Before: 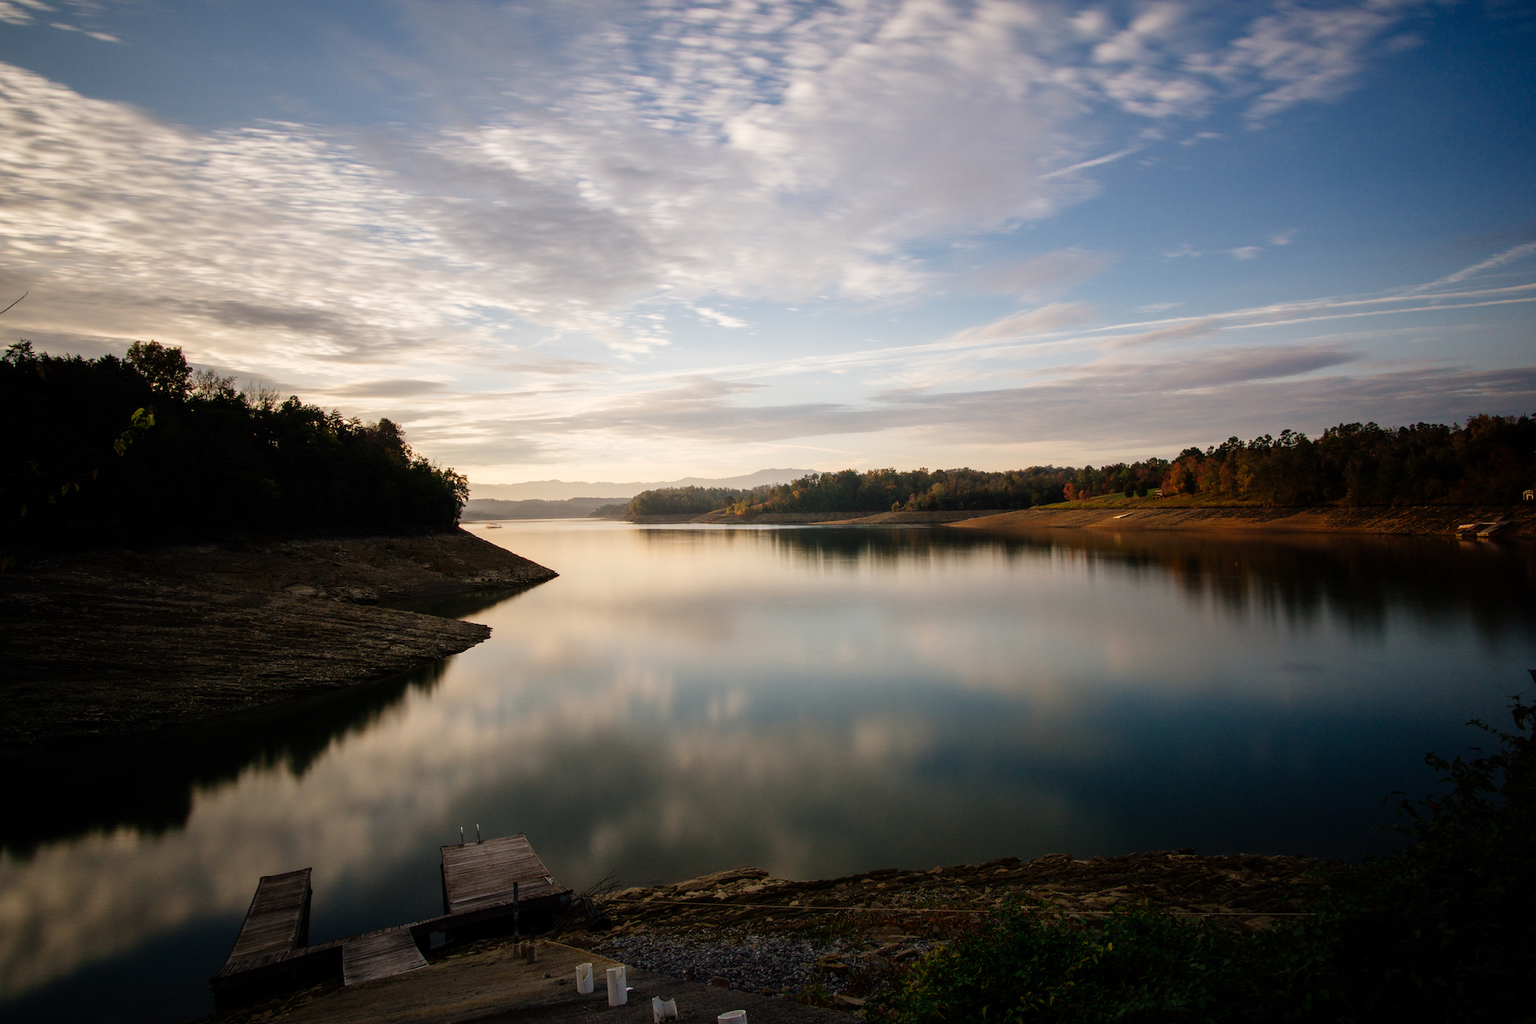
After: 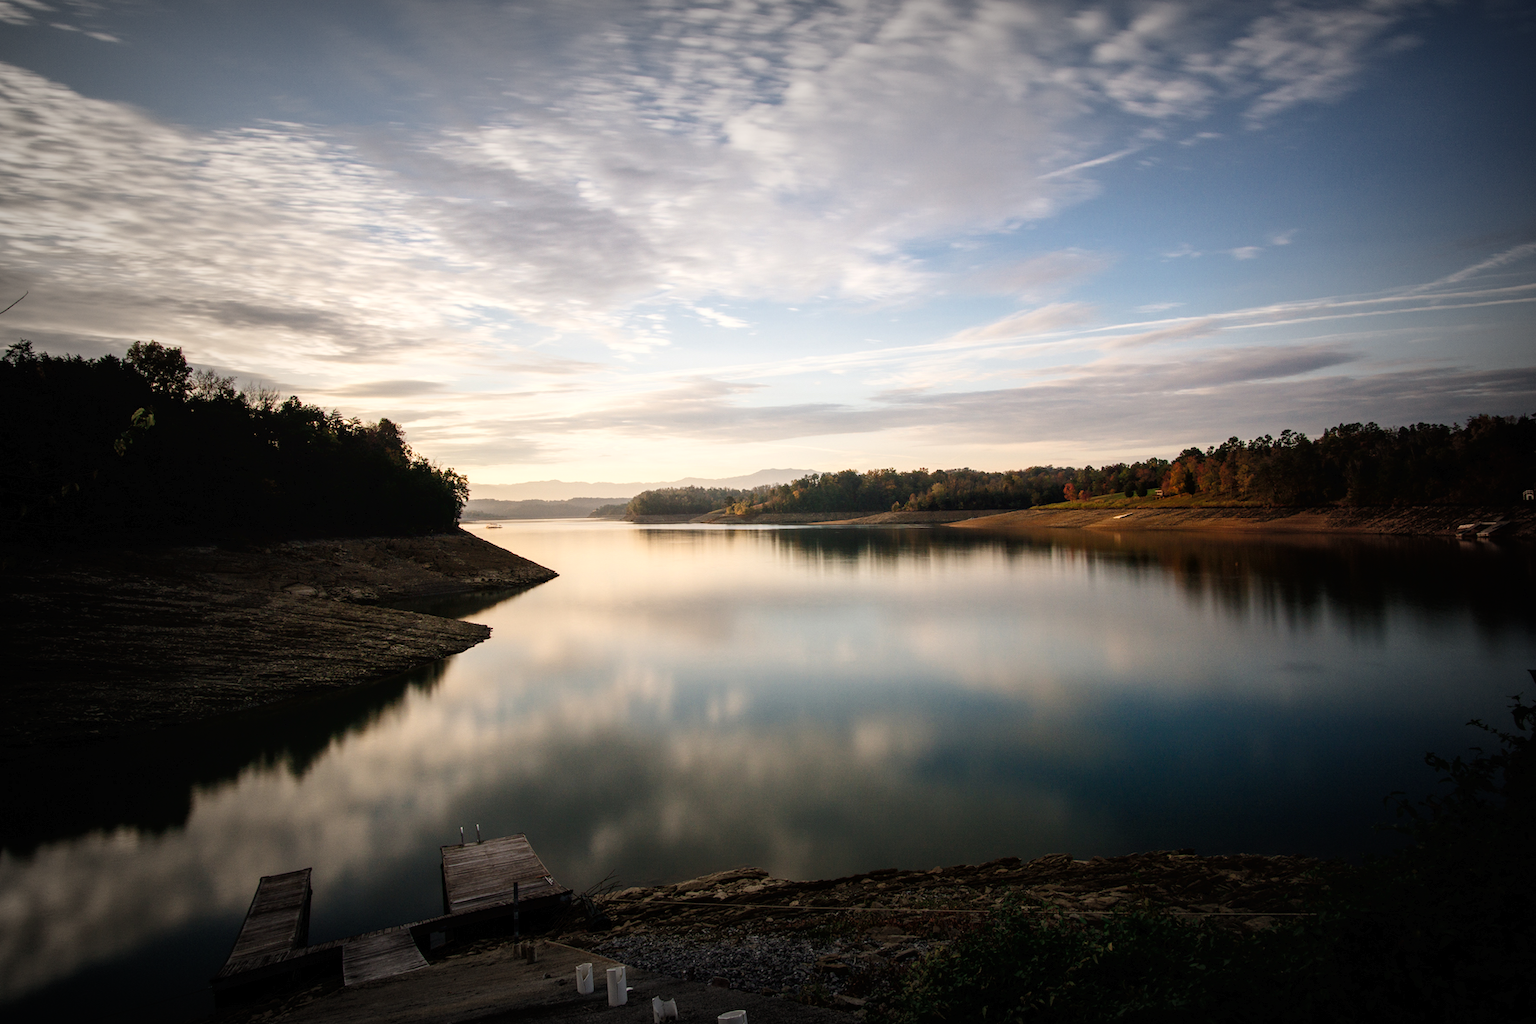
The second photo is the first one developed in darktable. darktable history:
local contrast: highlights 102%, shadows 97%, detail 119%, midtone range 0.2
tone curve: curves: ch0 [(0, 0) (0.003, 0.019) (0.011, 0.022) (0.025, 0.03) (0.044, 0.049) (0.069, 0.08) (0.1, 0.111) (0.136, 0.144) (0.177, 0.189) (0.224, 0.23) (0.277, 0.285) (0.335, 0.356) (0.399, 0.428) (0.468, 0.511) (0.543, 0.597) (0.623, 0.682) (0.709, 0.773) (0.801, 0.865) (0.898, 0.945) (1, 1)], color space Lab, independent channels, preserve colors none
vignetting: fall-off start 54.01%, automatic ratio true, width/height ratio 1.316, shape 0.222
